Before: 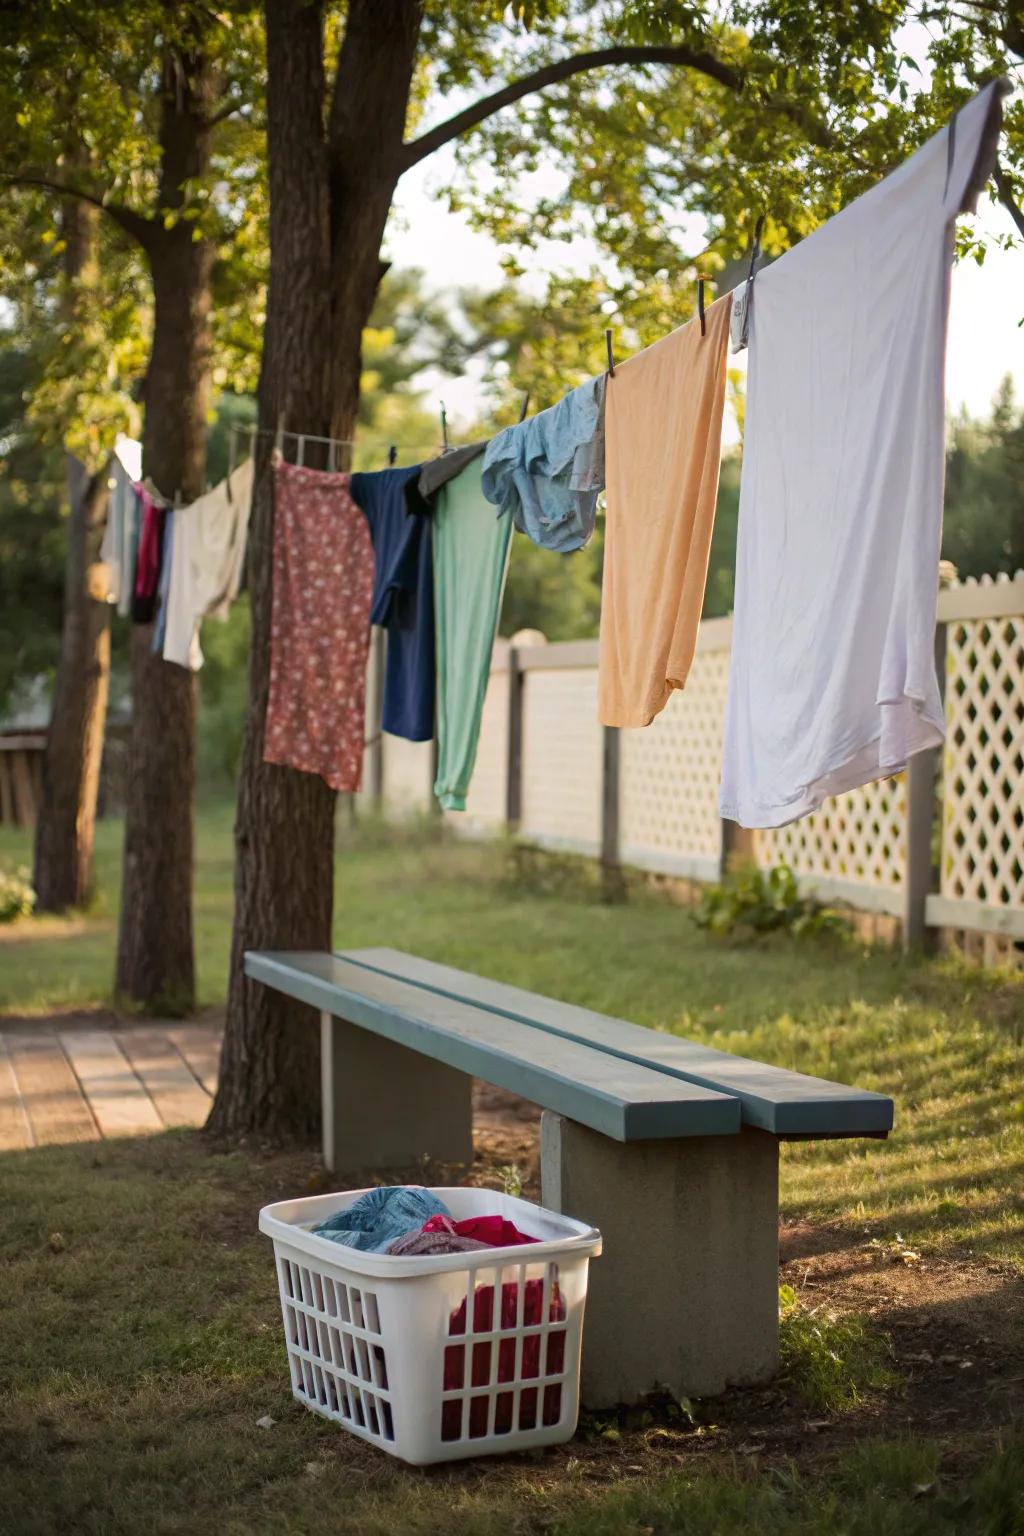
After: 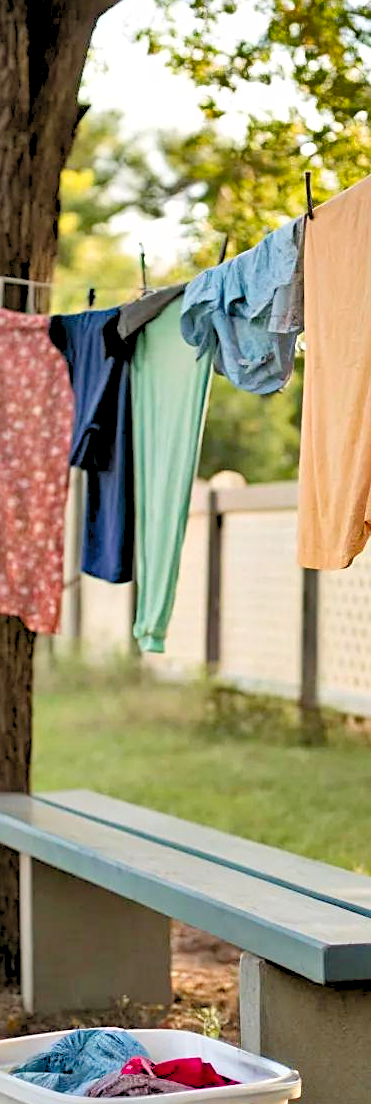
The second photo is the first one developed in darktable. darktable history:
crop and rotate: left 29.43%, top 10.314%, right 34.33%, bottom 17.806%
levels: levels [0.072, 0.414, 0.976]
contrast equalizer: octaves 7, y [[0.524, 0.538, 0.547, 0.548, 0.538, 0.524], [0.5 ×6], [0.5 ×6], [0 ×6], [0 ×6]]
shadows and highlights: soften with gaussian
sharpen: on, module defaults
